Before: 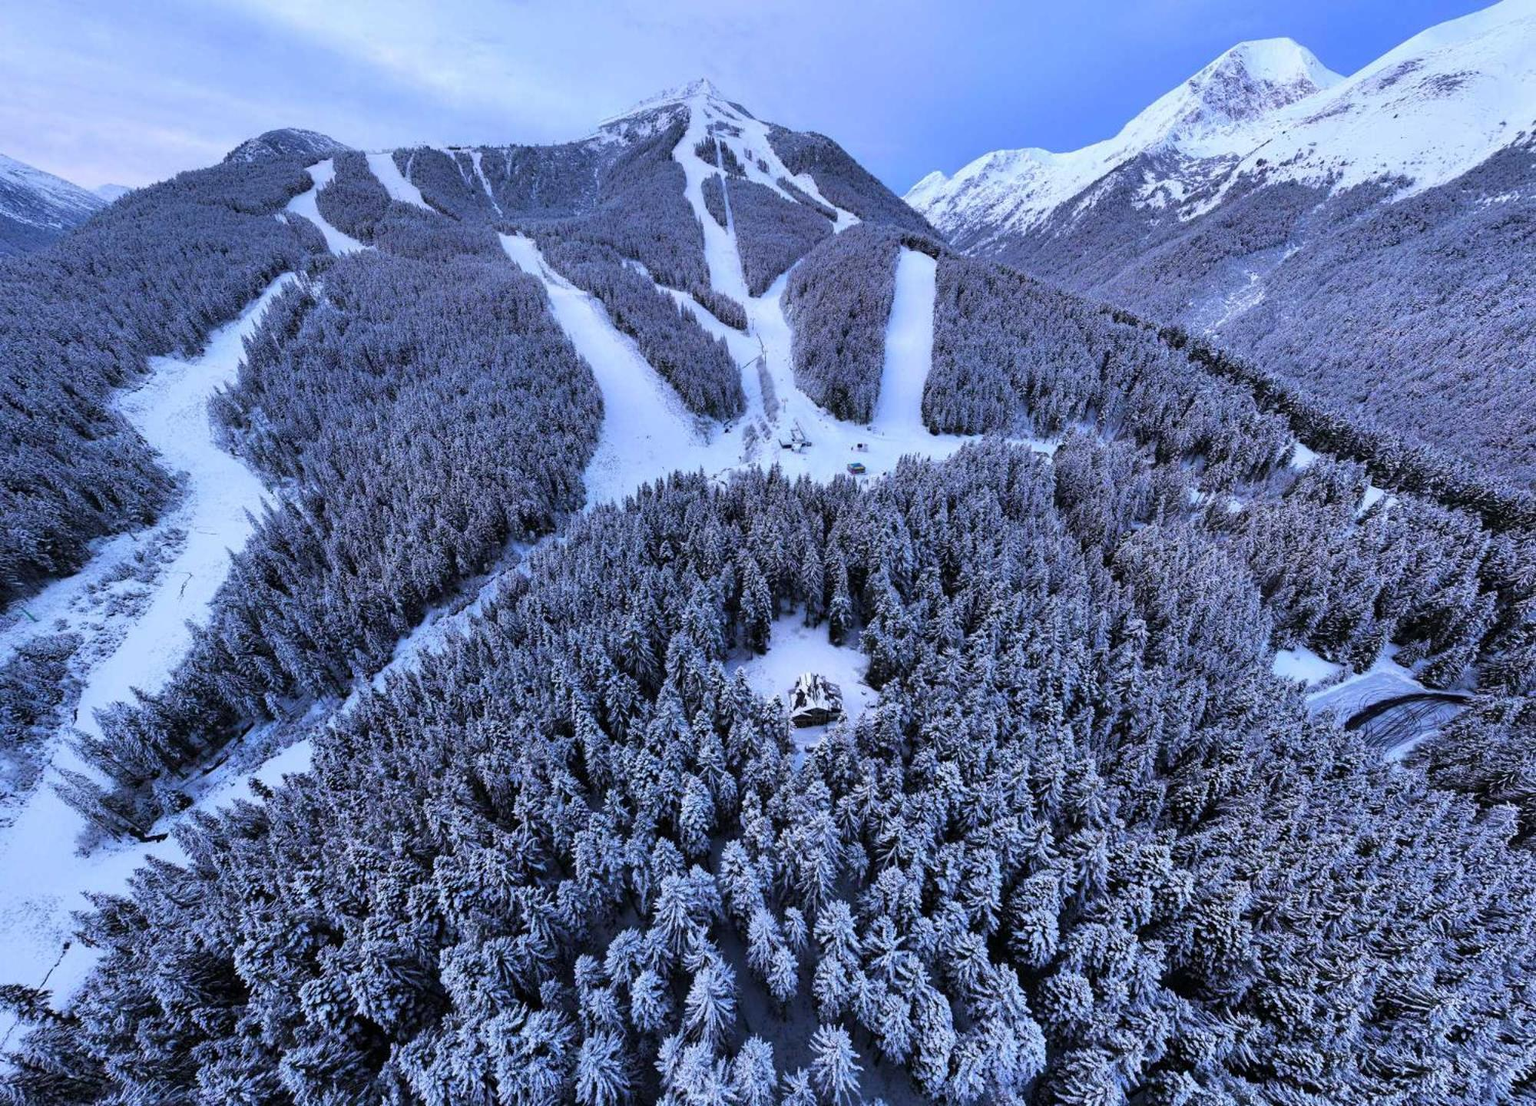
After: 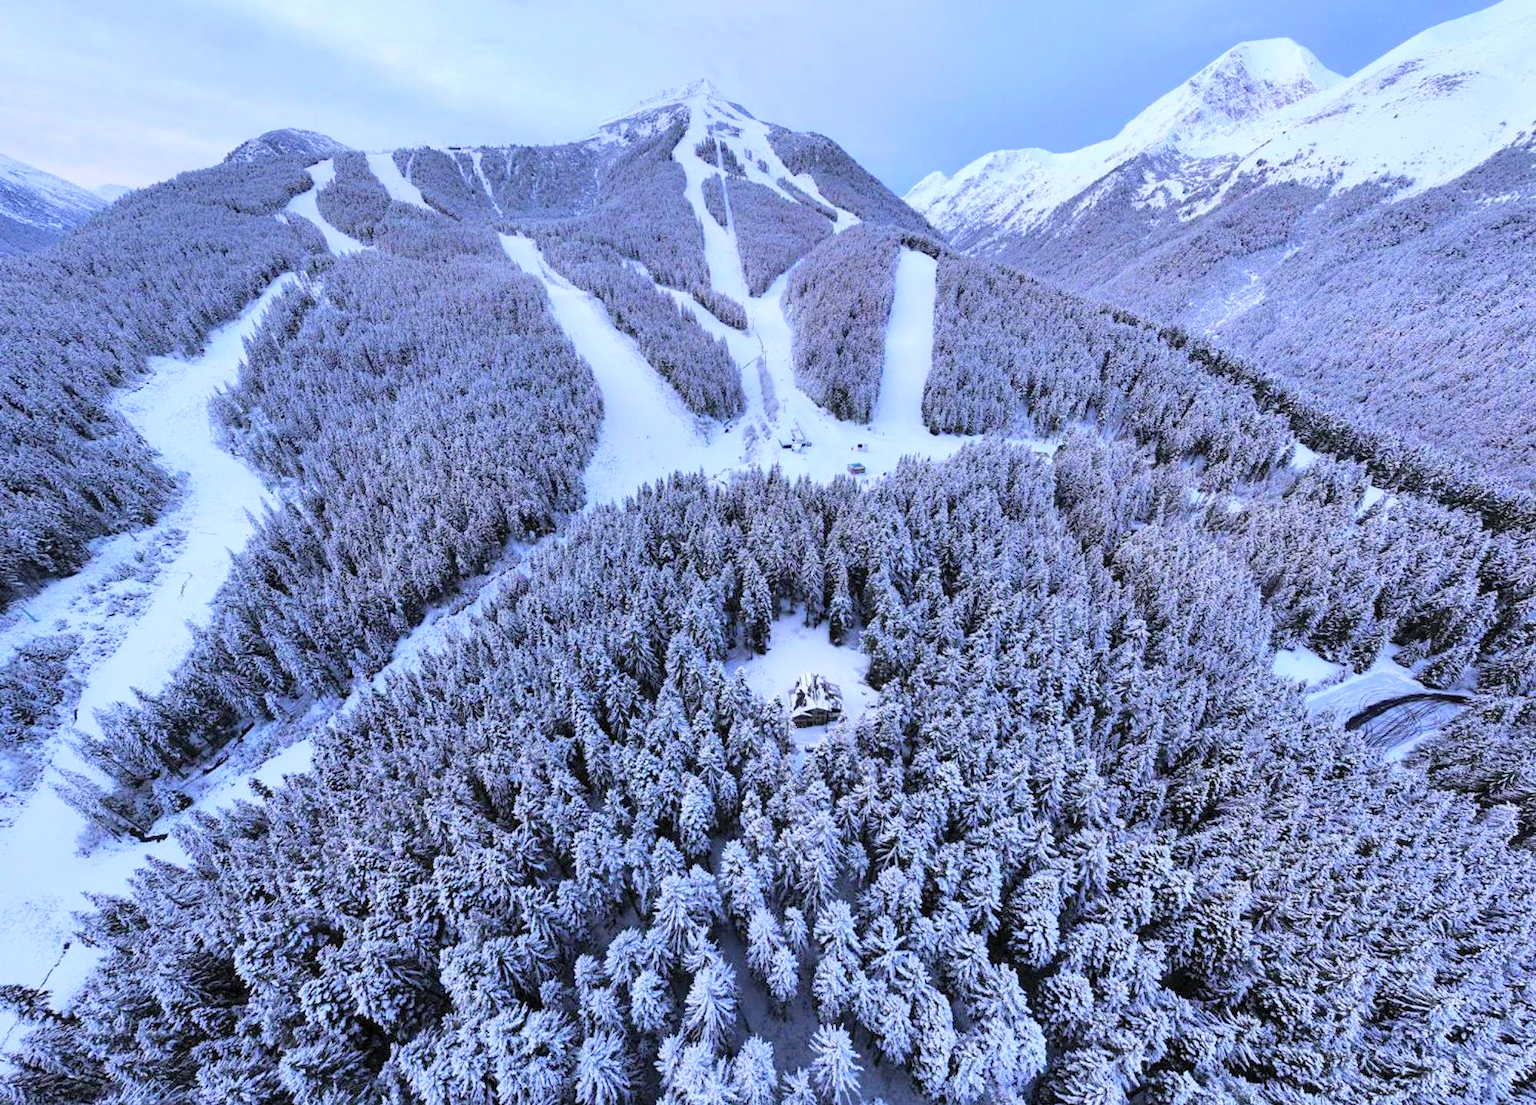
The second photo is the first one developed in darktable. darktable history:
global tonemap: drago (0.7, 100)
color balance rgb: perceptual saturation grading › global saturation 20%, perceptual saturation grading › highlights -25%, perceptual saturation grading › shadows 25%
